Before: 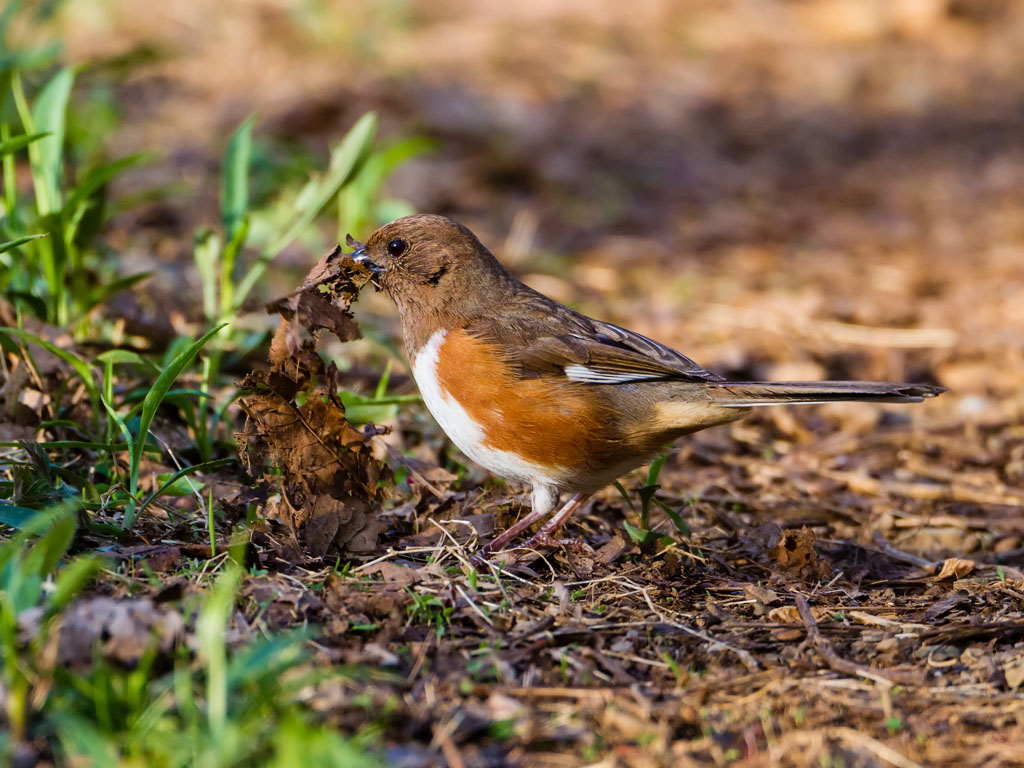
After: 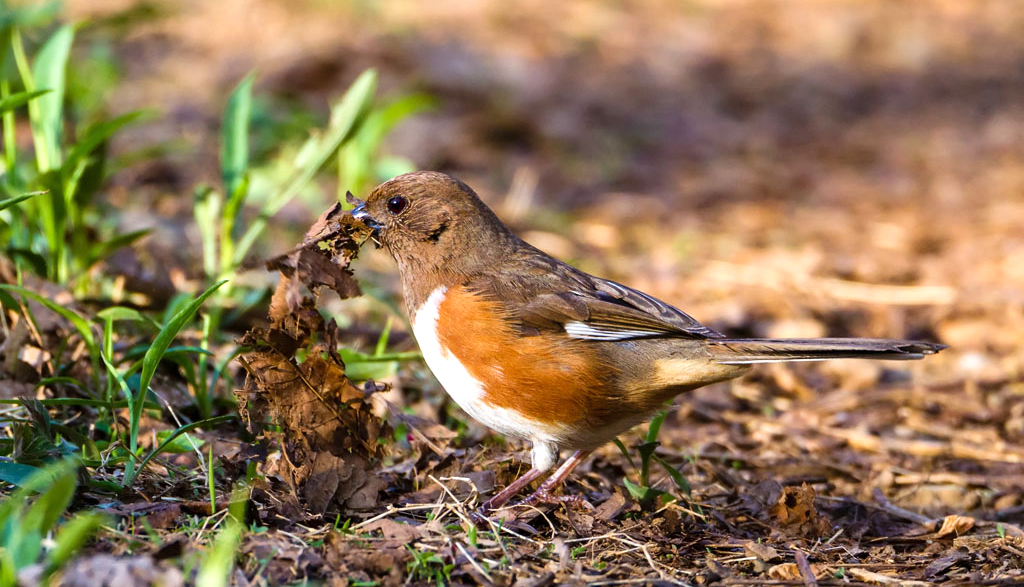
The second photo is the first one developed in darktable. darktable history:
crop: top 5.718%, bottom 17.784%
exposure: exposure 0.497 EV, compensate exposure bias true, compensate highlight preservation false
